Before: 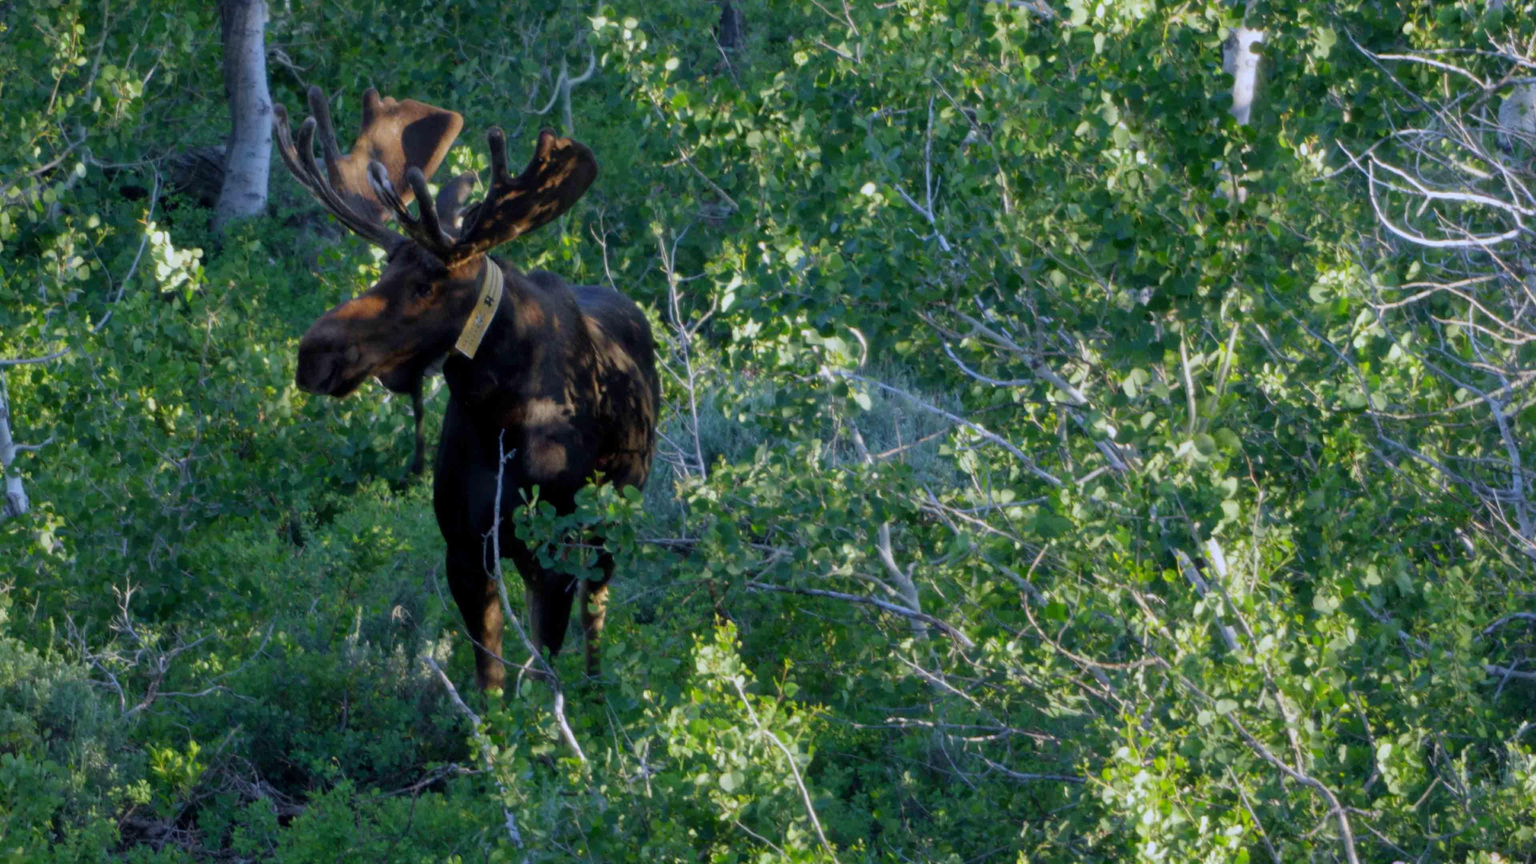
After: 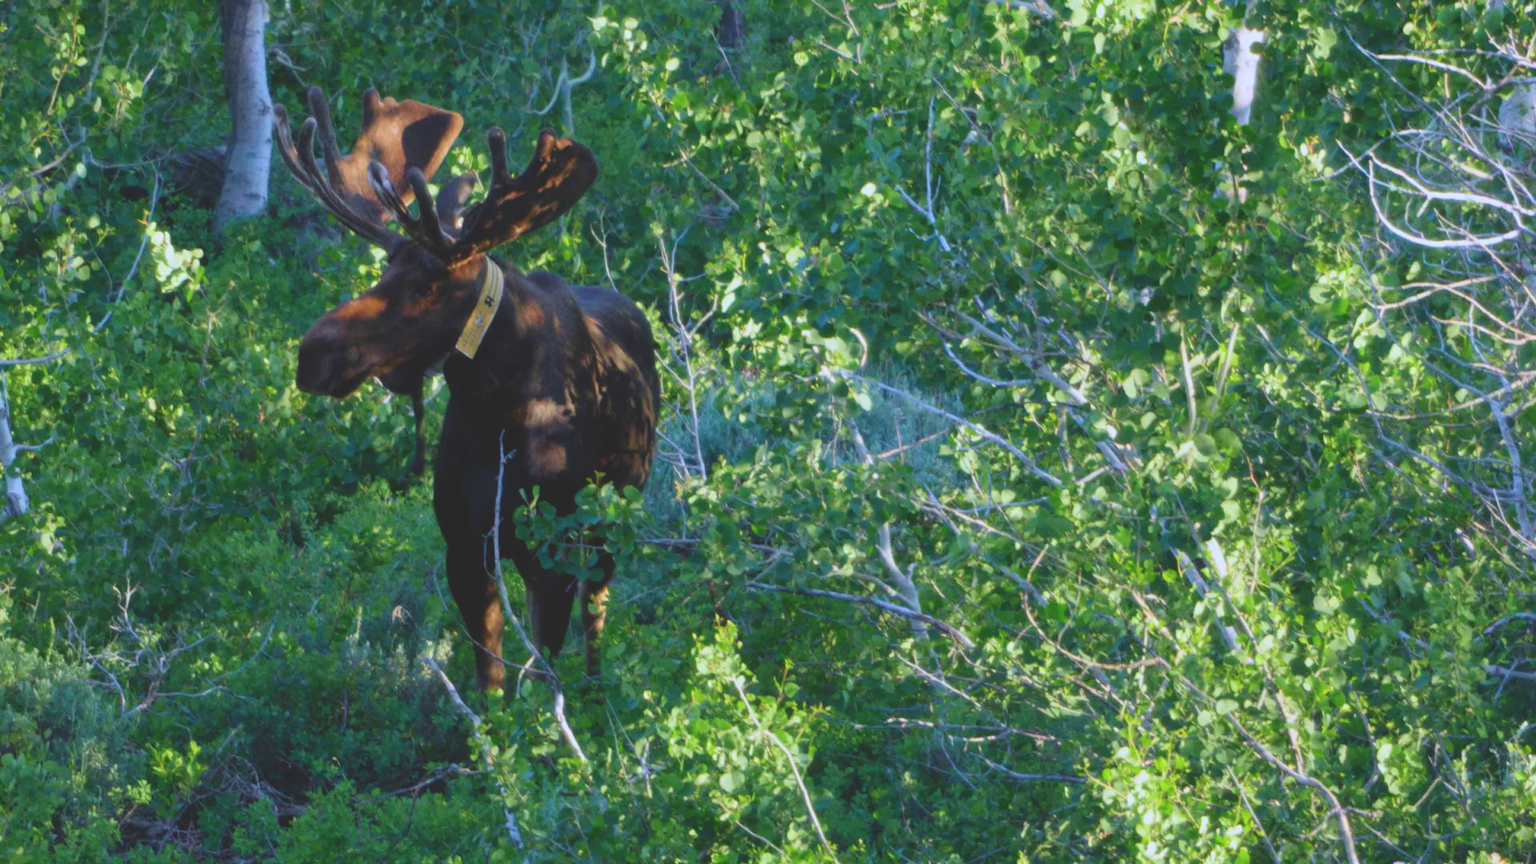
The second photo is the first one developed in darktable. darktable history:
tone curve: curves: ch0 [(0, 0) (0.091, 0.075) (0.409, 0.457) (0.733, 0.82) (0.844, 0.908) (0.909, 0.942) (1, 0.973)]; ch1 [(0, 0) (0.437, 0.404) (0.5, 0.5) (0.529, 0.556) (0.58, 0.606) (0.616, 0.654) (1, 1)]; ch2 [(0, 0) (0.442, 0.415) (0.5, 0.5) (0.535, 0.557) (0.585, 0.62) (1, 1)], color space Lab, independent channels, preserve colors none
exposure: black level correction -0.025, exposure -0.117 EV, compensate highlight preservation false
